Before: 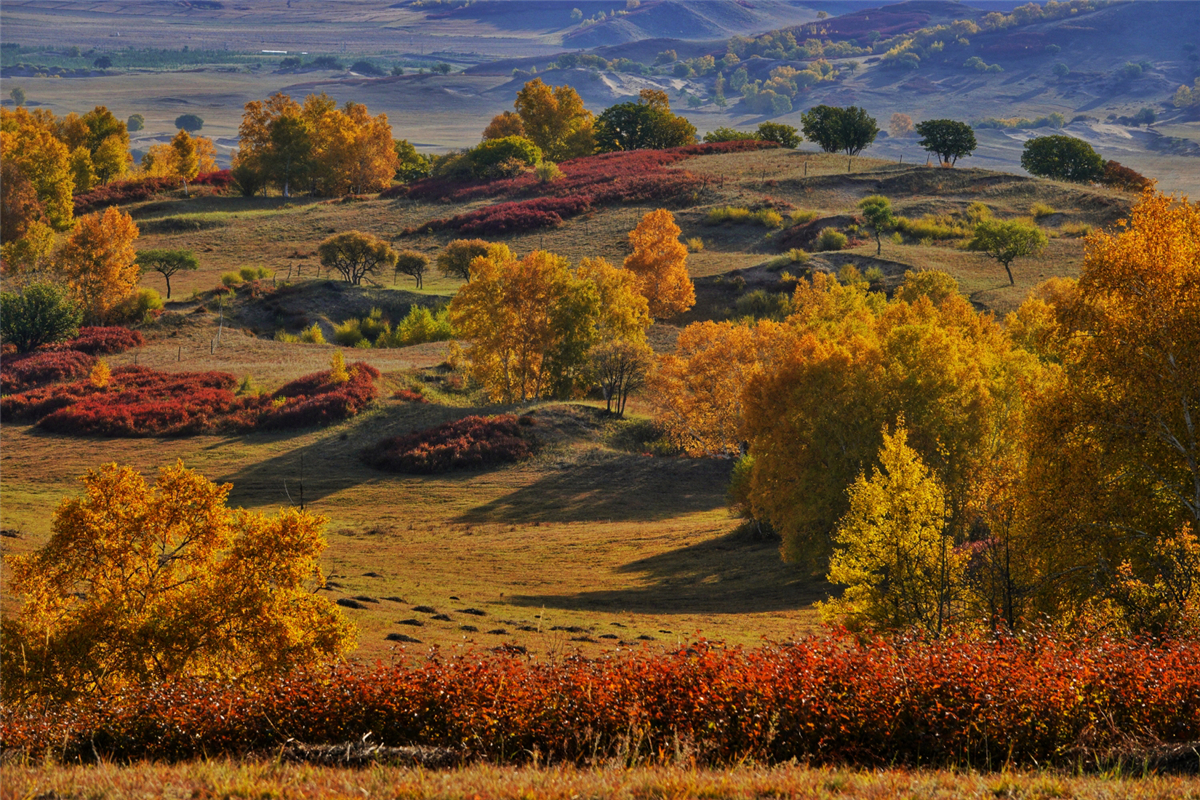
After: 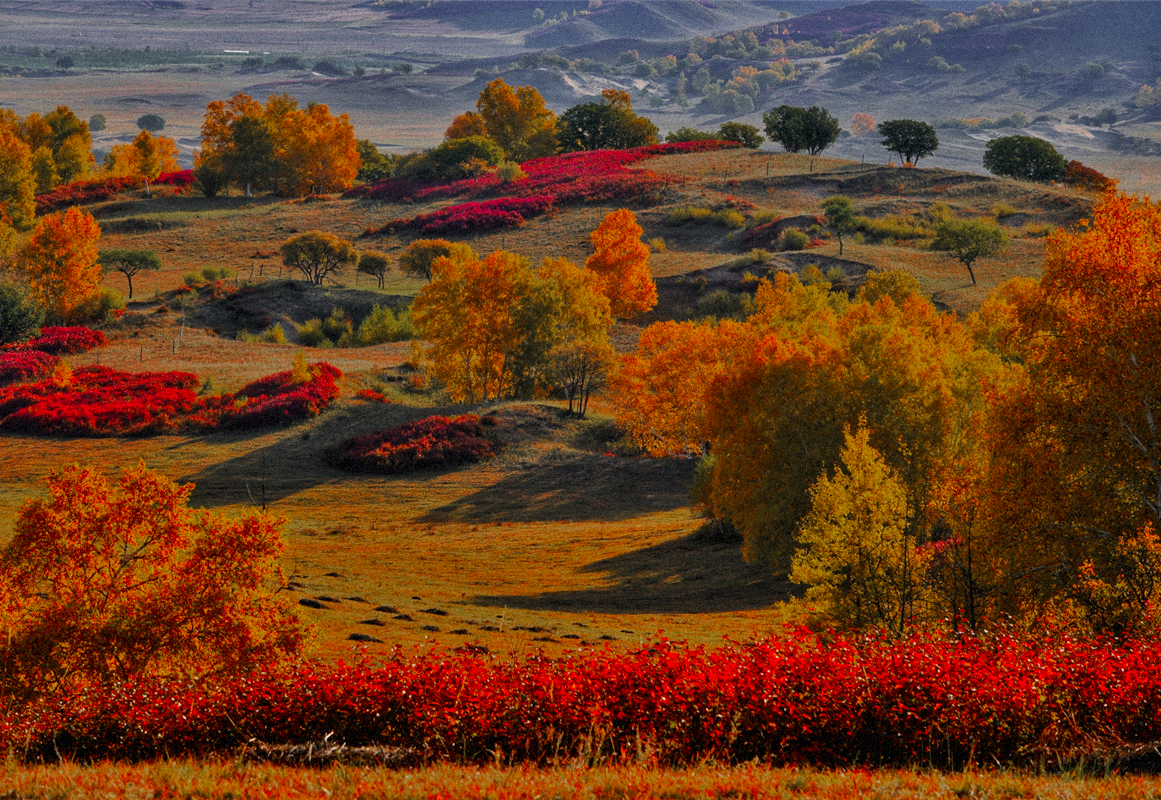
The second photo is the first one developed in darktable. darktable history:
color zones: curves: ch0 [(0, 0.48) (0.209, 0.398) (0.305, 0.332) (0.429, 0.493) (0.571, 0.5) (0.714, 0.5) (0.857, 0.5) (1, 0.48)]; ch1 [(0, 0.736) (0.143, 0.625) (0.225, 0.371) (0.429, 0.256) (0.571, 0.241) (0.714, 0.213) (0.857, 0.48) (1, 0.736)]; ch2 [(0, 0.448) (0.143, 0.498) (0.286, 0.5) (0.429, 0.5) (0.571, 0.5) (0.714, 0.5) (0.857, 0.5) (1, 0.448)]
grain: mid-tones bias 0%
crop and rotate: left 3.238%
